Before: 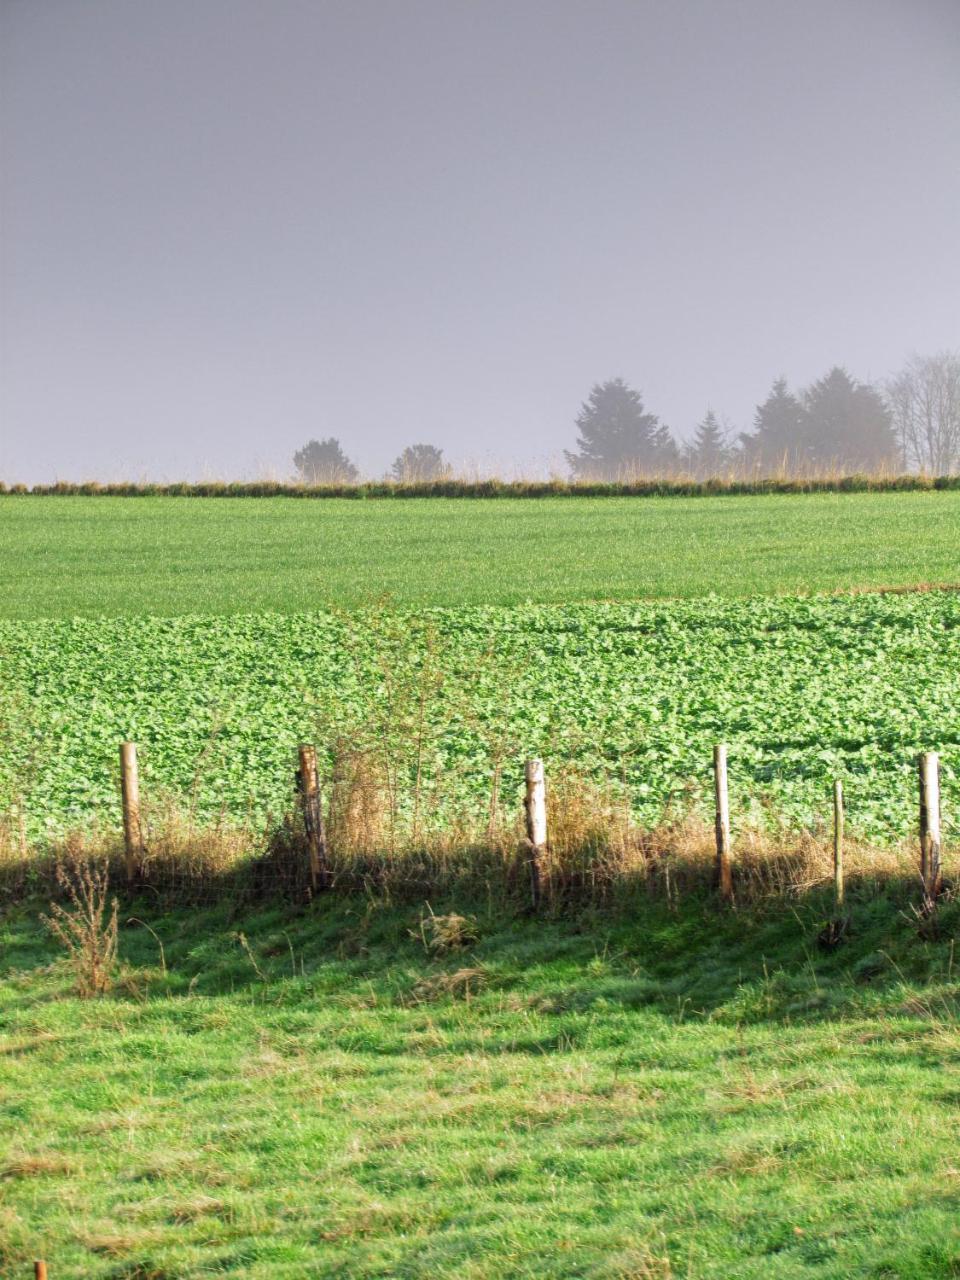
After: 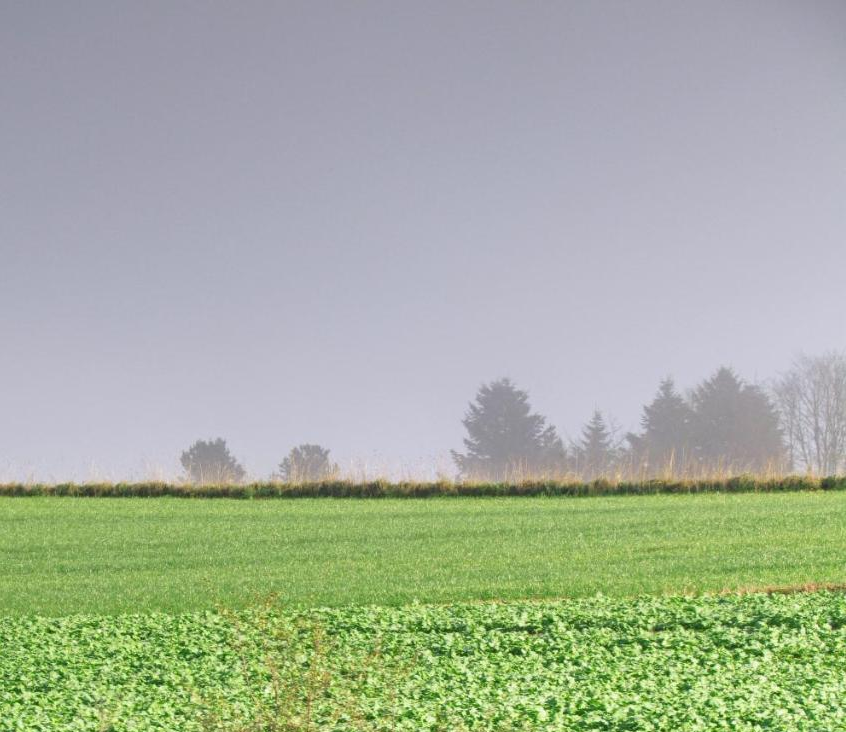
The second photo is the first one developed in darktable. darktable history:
crop and rotate: left 11.812%, bottom 42.776%
